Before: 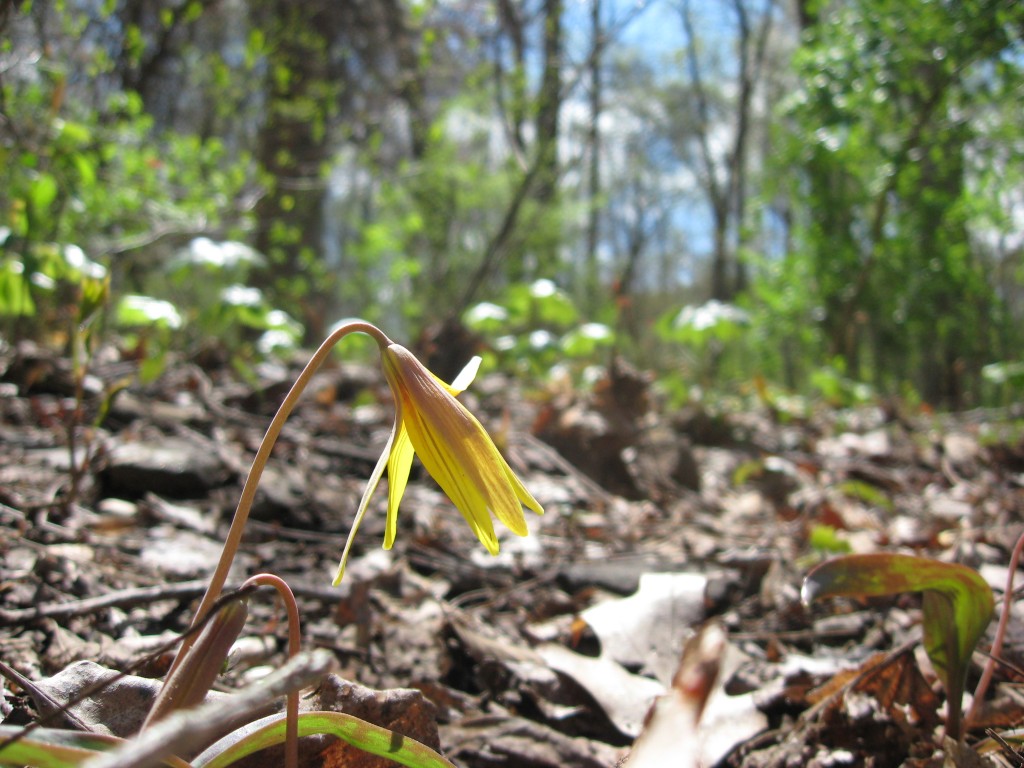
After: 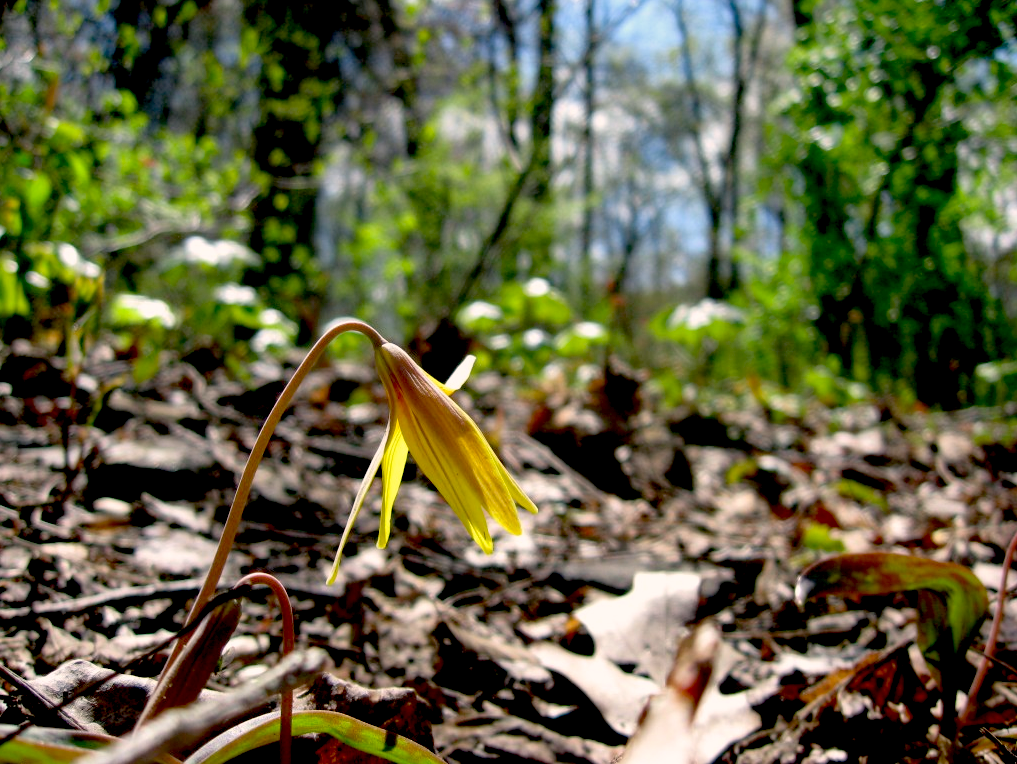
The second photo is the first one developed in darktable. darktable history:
exposure: black level correction 0.056, exposure -0.039 EV, compensate highlight preservation false
crop and rotate: left 0.614%, top 0.179%, bottom 0.309%
color correction: highlights a* 5.38, highlights b* 5.3, shadows a* -4.26, shadows b* -5.11
